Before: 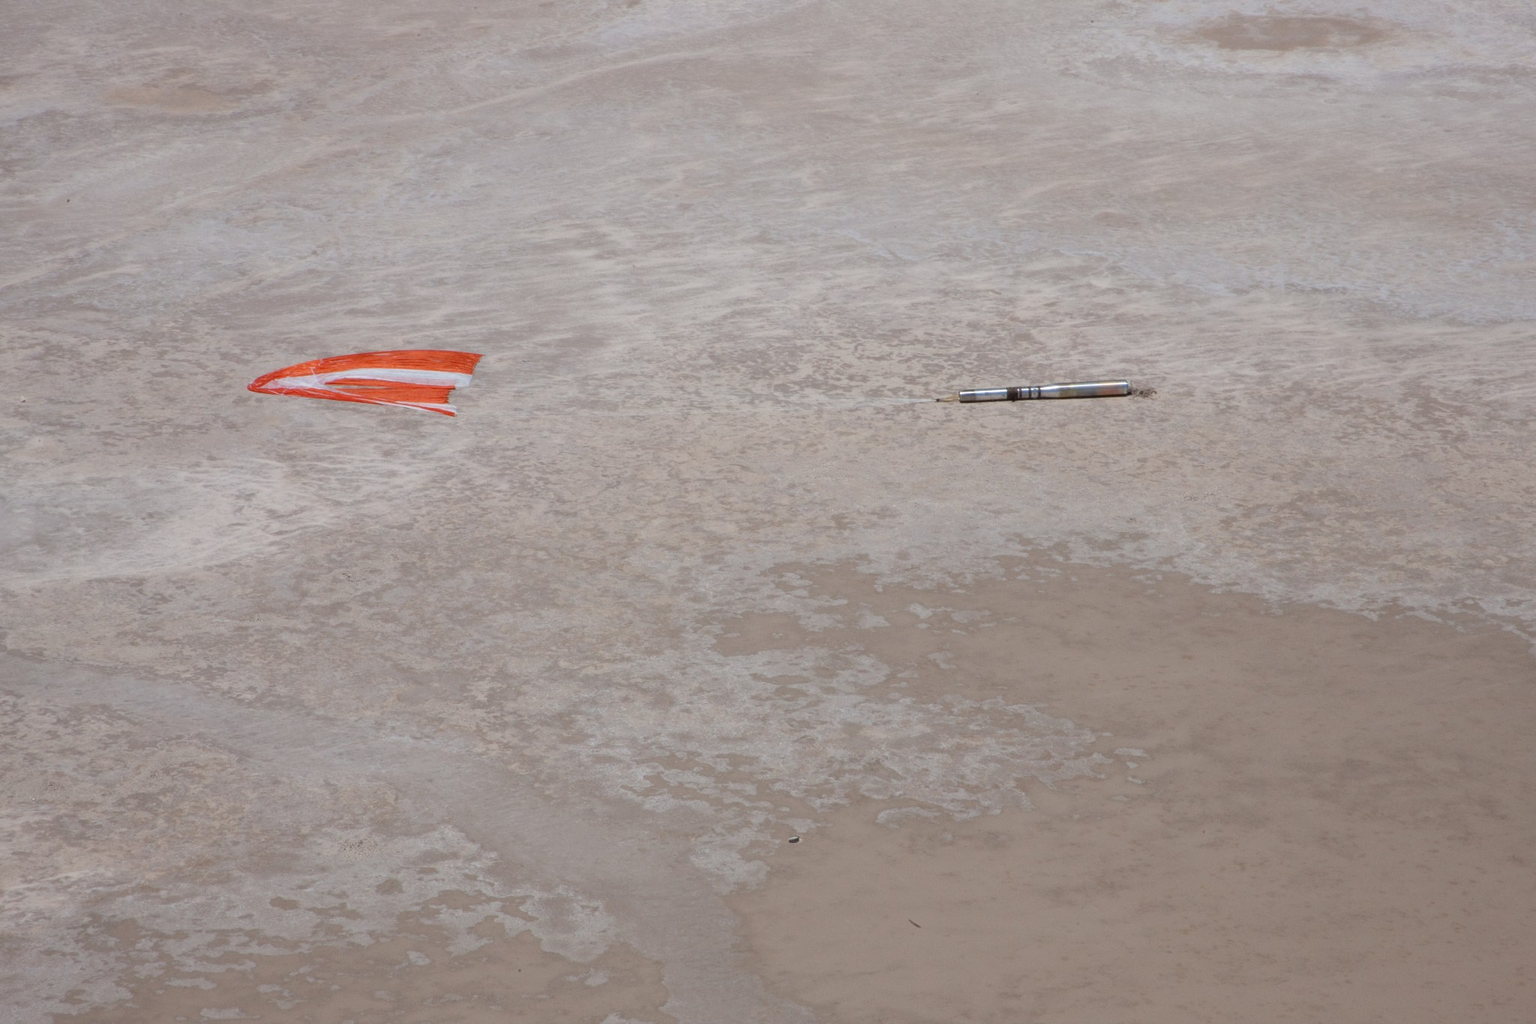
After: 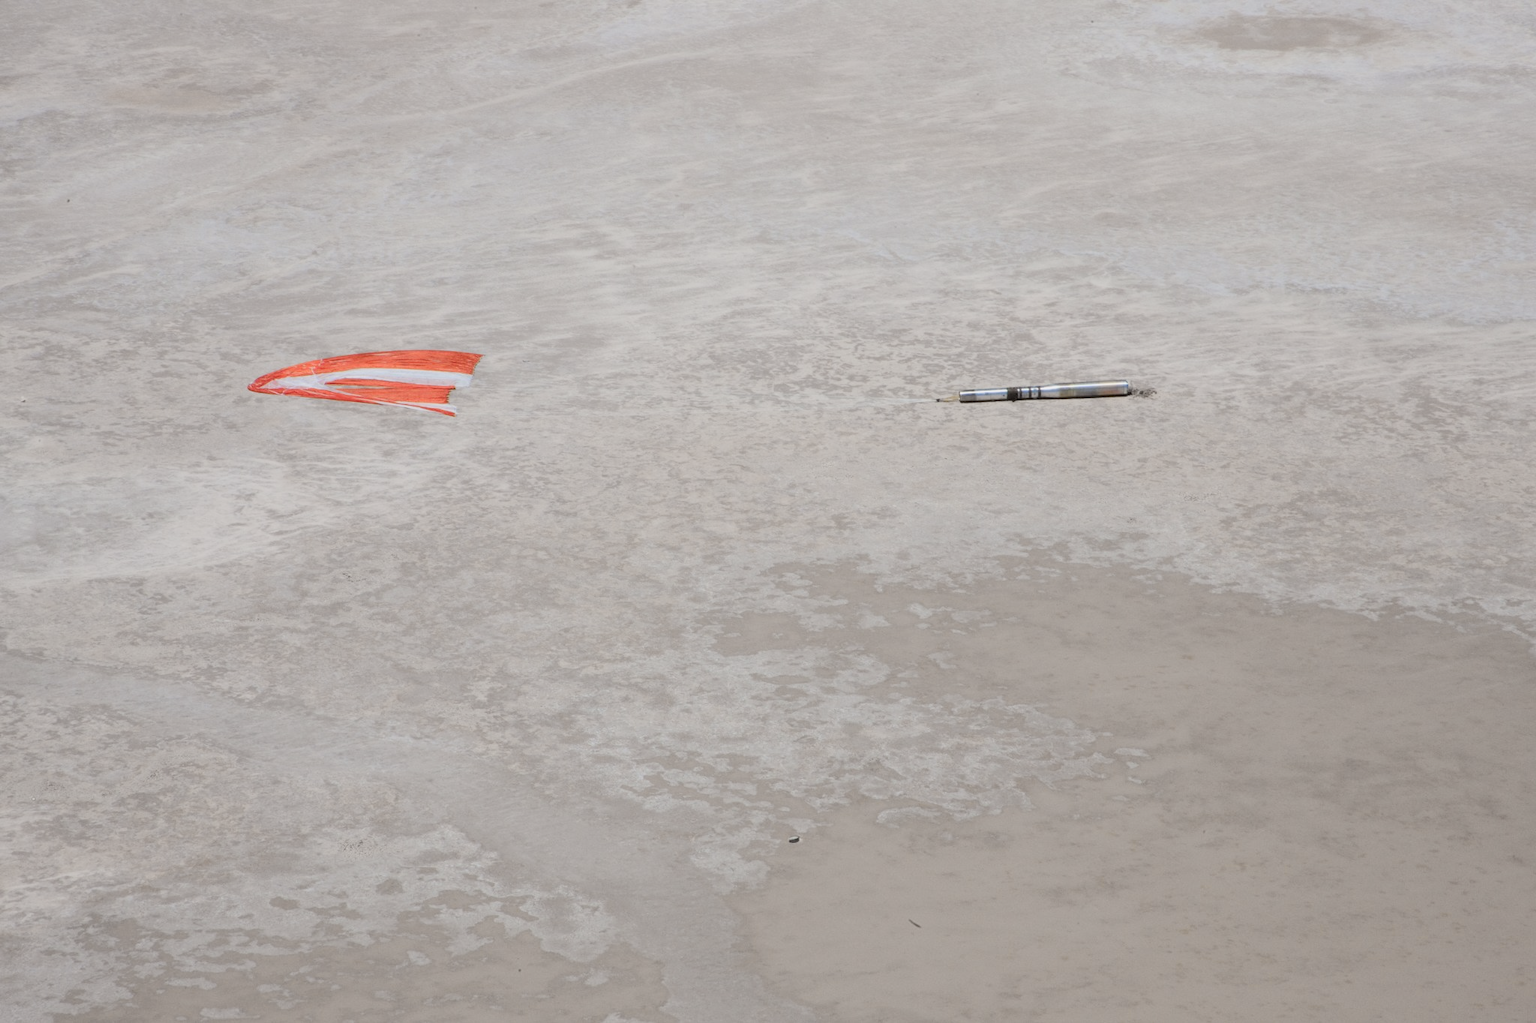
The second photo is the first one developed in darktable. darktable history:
tone curve: curves: ch0 [(0, 0) (0.078, 0.052) (0.236, 0.22) (0.427, 0.472) (0.508, 0.586) (0.654, 0.742) (0.793, 0.851) (0.994, 0.974)]; ch1 [(0, 0) (0.161, 0.092) (0.35, 0.33) (0.392, 0.392) (0.456, 0.456) (0.505, 0.502) (0.537, 0.518) (0.553, 0.534) (0.602, 0.579) (0.718, 0.718) (1, 1)]; ch2 [(0, 0) (0.346, 0.362) (0.411, 0.412) (0.502, 0.502) (0.531, 0.521) (0.586, 0.59) (0.621, 0.604) (1, 1)], color space Lab, independent channels, preserve colors none
exposure: black level correction -0.003, exposure 0.04 EV, compensate highlight preservation false
color balance rgb: contrast -10%
